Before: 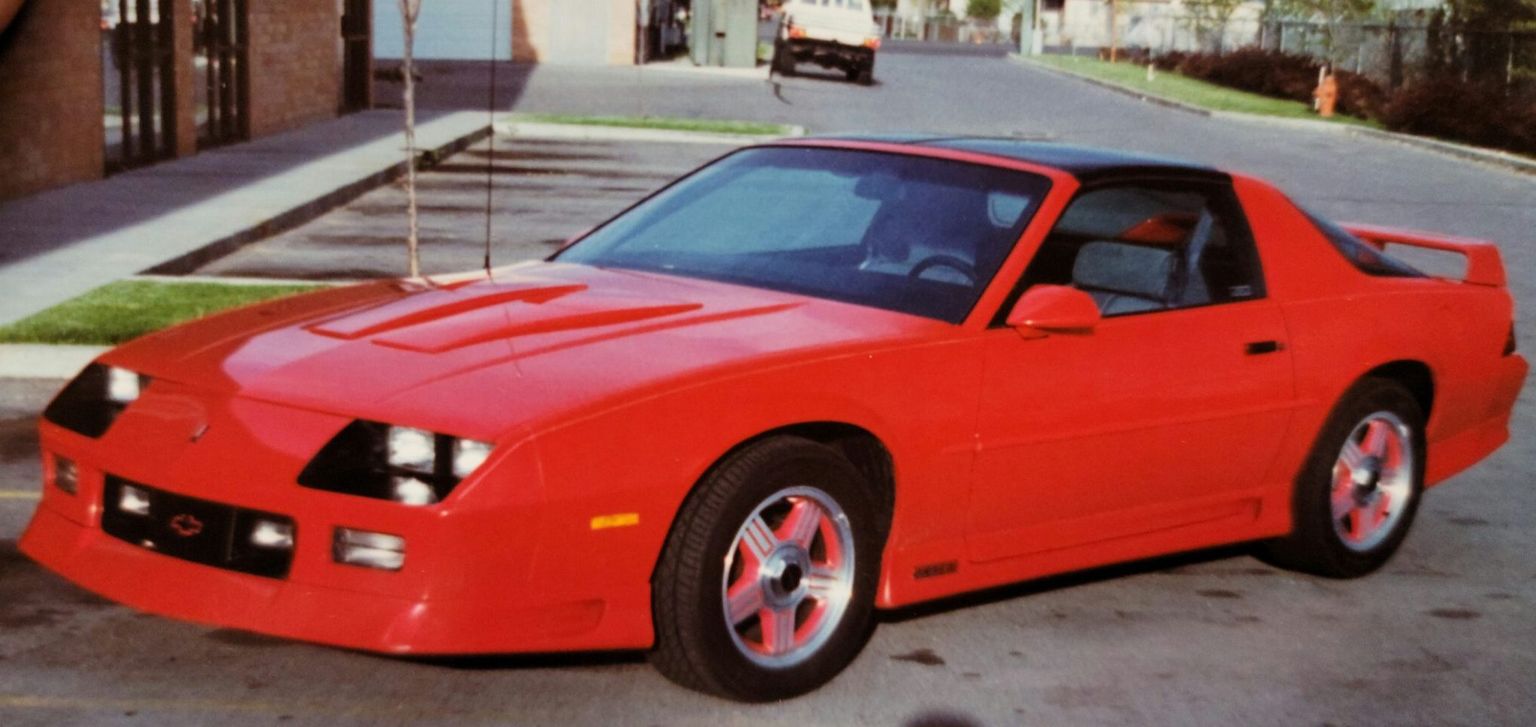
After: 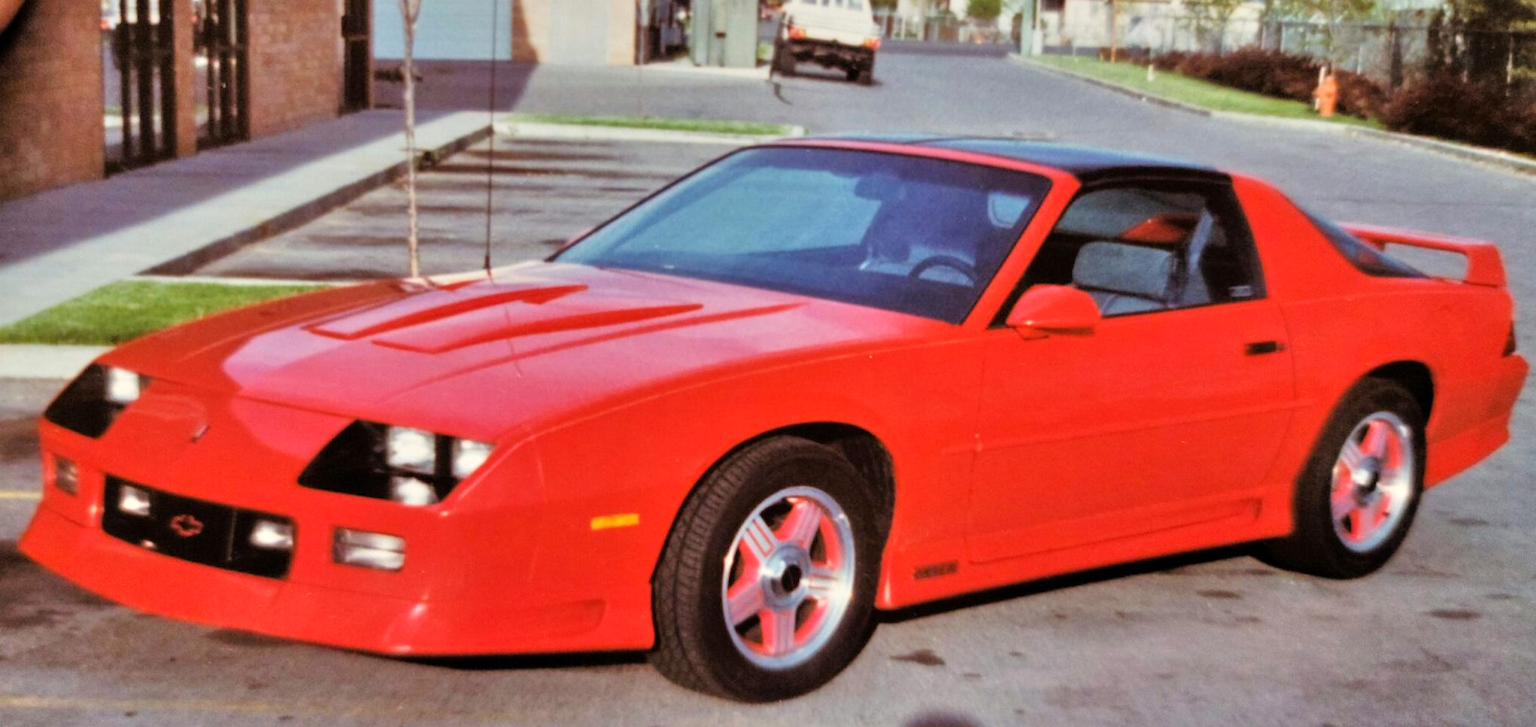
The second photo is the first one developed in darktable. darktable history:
shadows and highlights: low approximation 0.01, soften with gaussian
tone equalizer: -7 EV 0.15 EV, -6 EV 0.6 EV, -5 EV 1.15 EV, -4 EV 1.33 EV, -3 EV 1.15 EV, -2 EV 0.6 EV, -1 EV 0.15 EV, mask exposure compensation -0.5 EV
